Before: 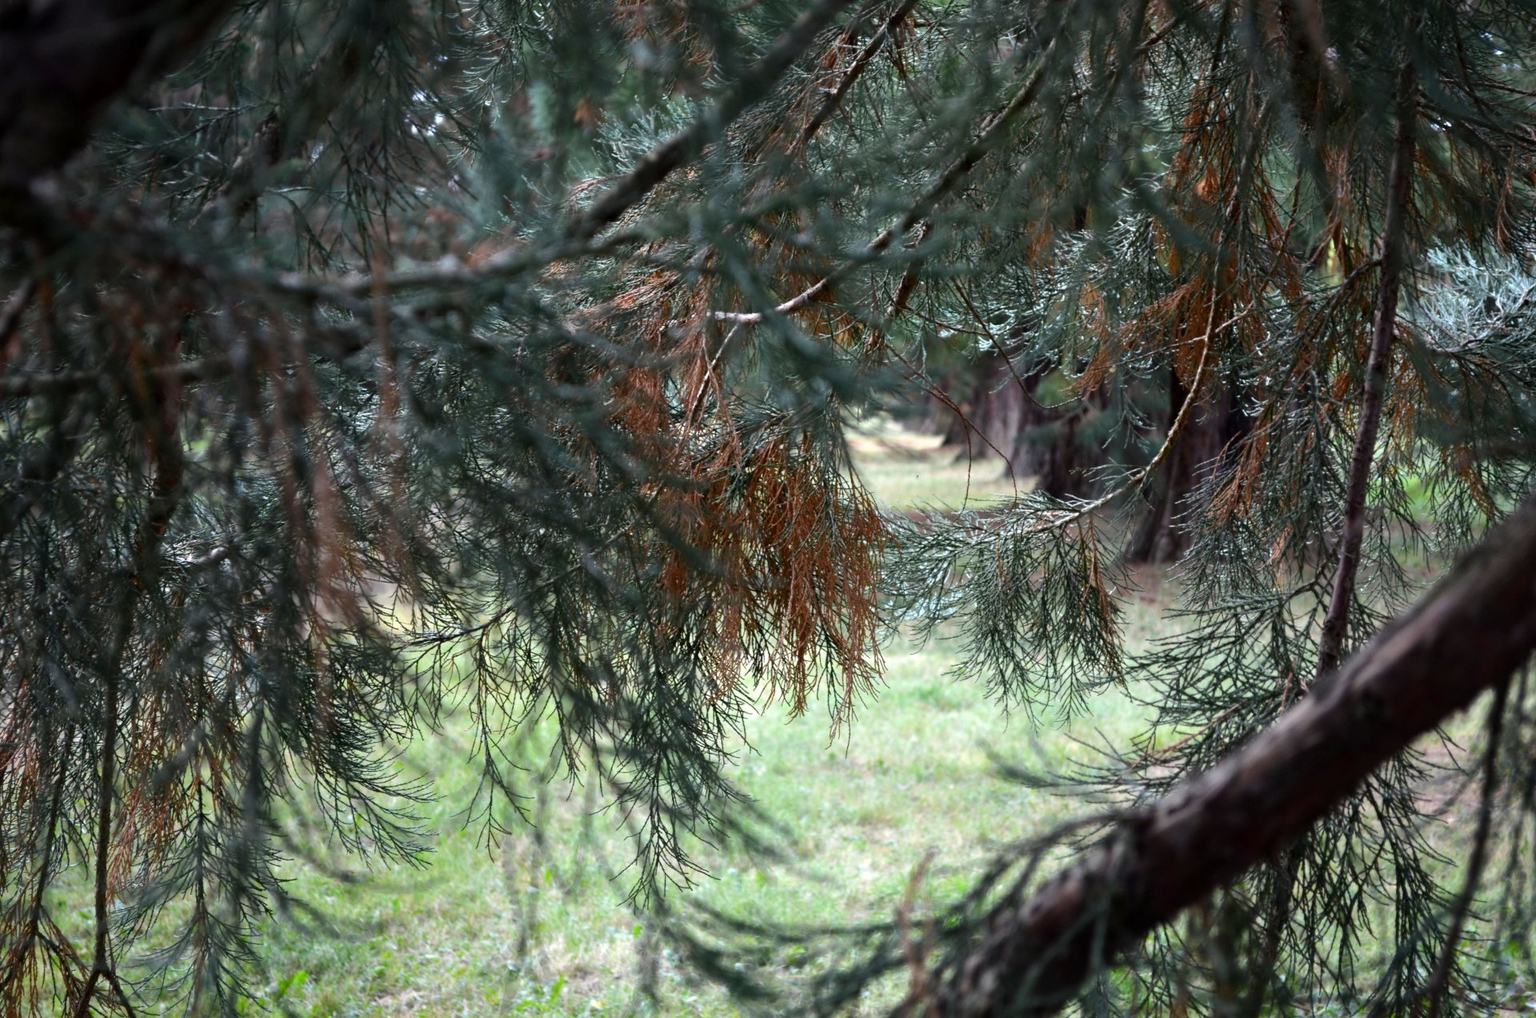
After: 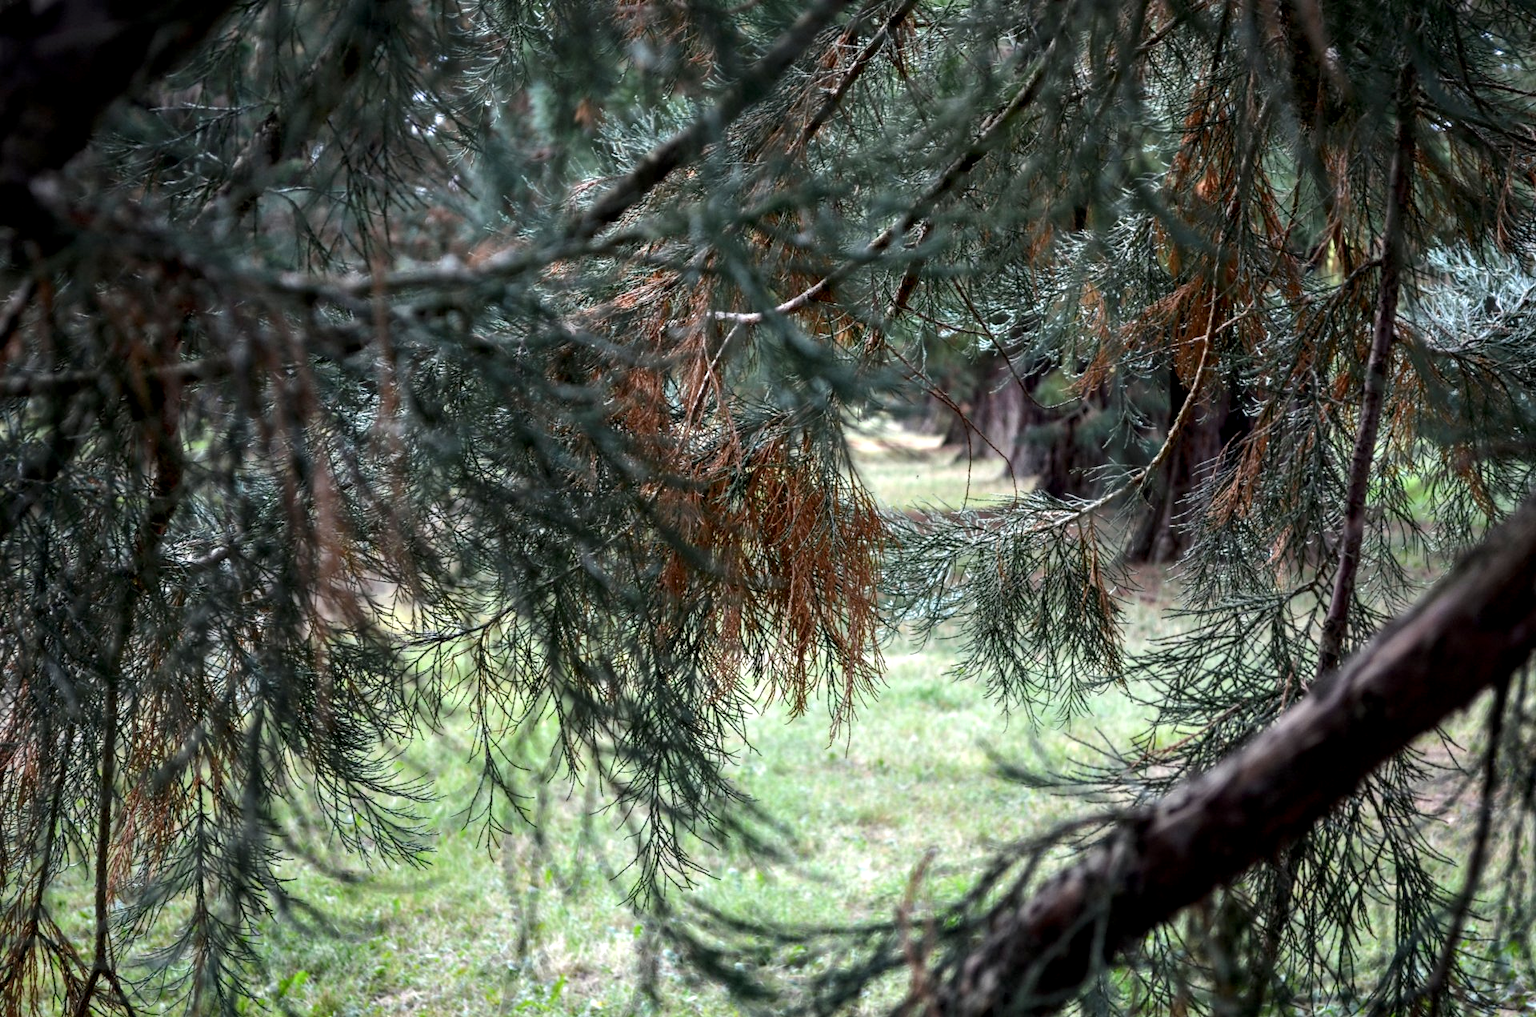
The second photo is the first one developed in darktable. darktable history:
local contrast: detail 139%
color zones: curves: ch0 [(0, 0.5) (0.143, 0.5) (0.286, 0.5) (0.429, 0.495) (0.571, 0.437) (0.714, 0.44) (0.857, 0.496) (1, 0.5)]
exposure: compensate highlight preservation false
